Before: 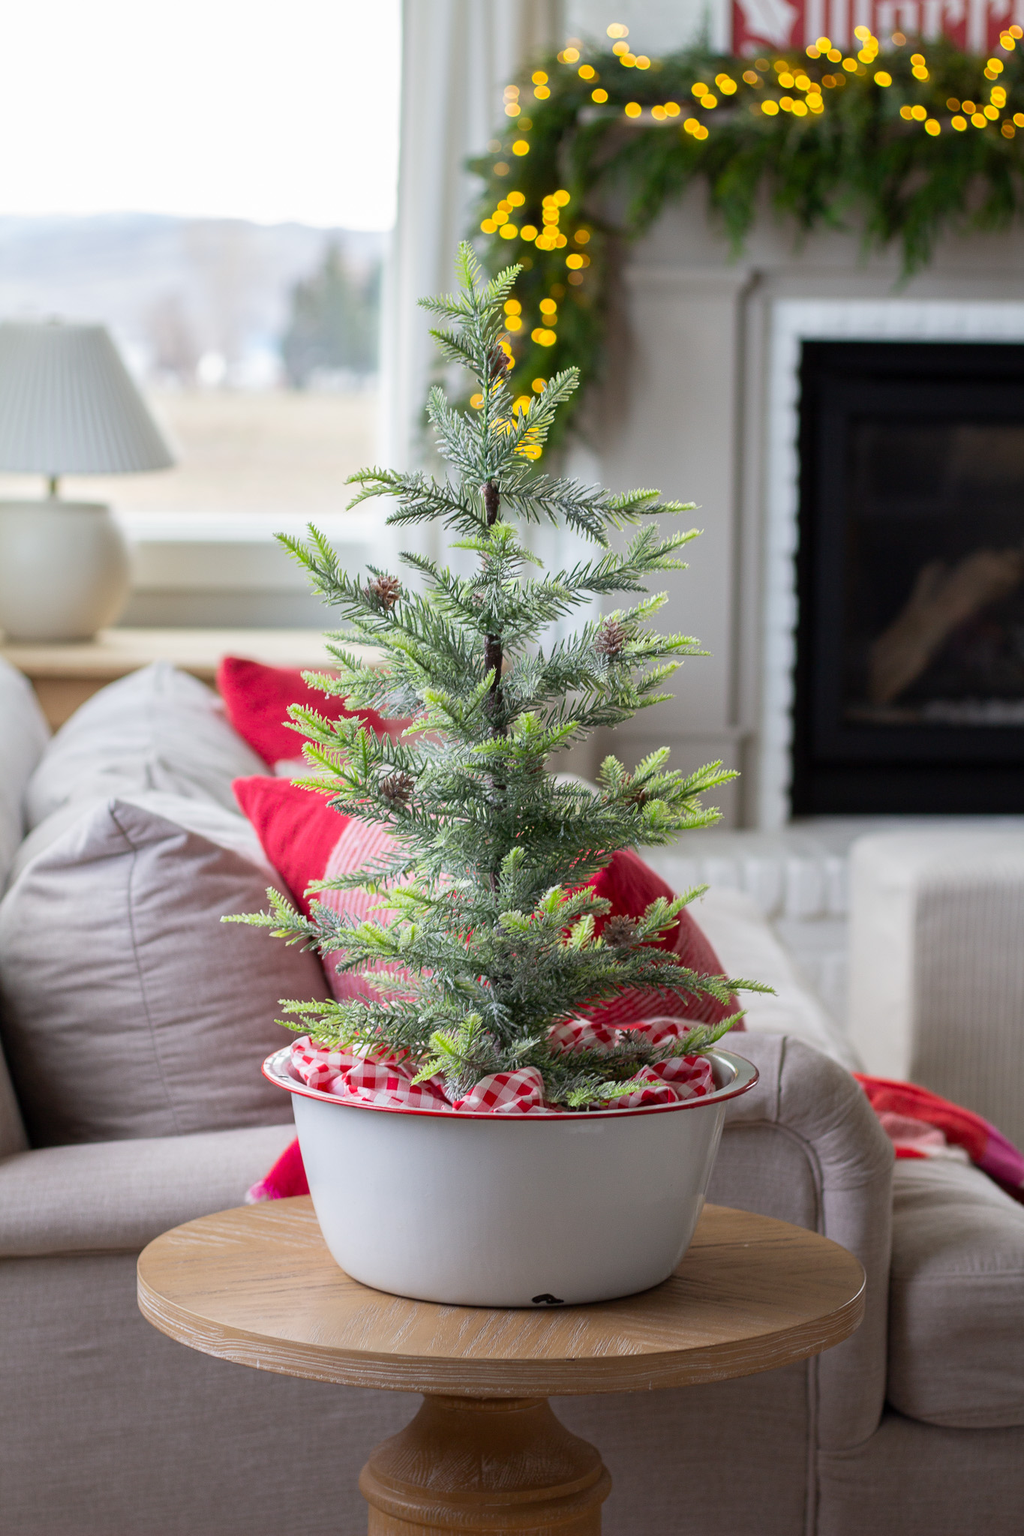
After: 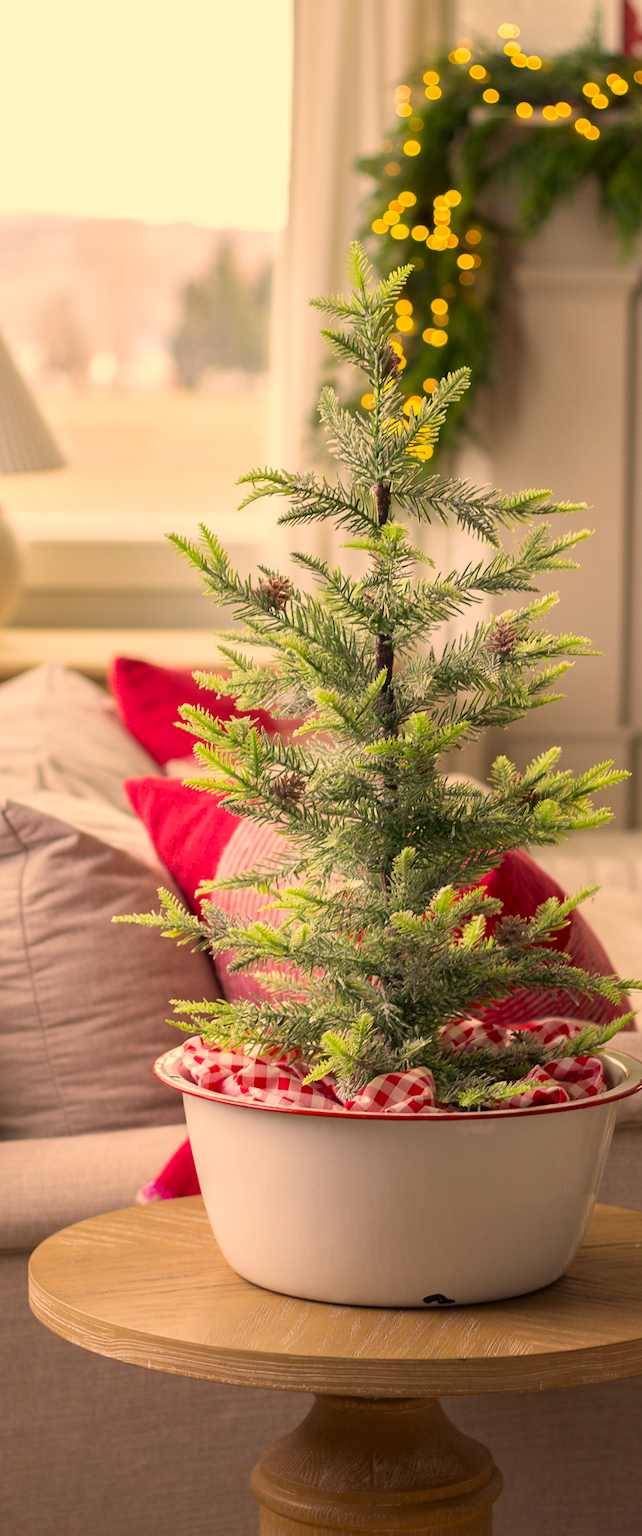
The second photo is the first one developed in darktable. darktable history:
crop: left 10.644%, right 26.528%
color correction: highlights a* 15, highlights b* 31.55
velvia: on, module defaults
